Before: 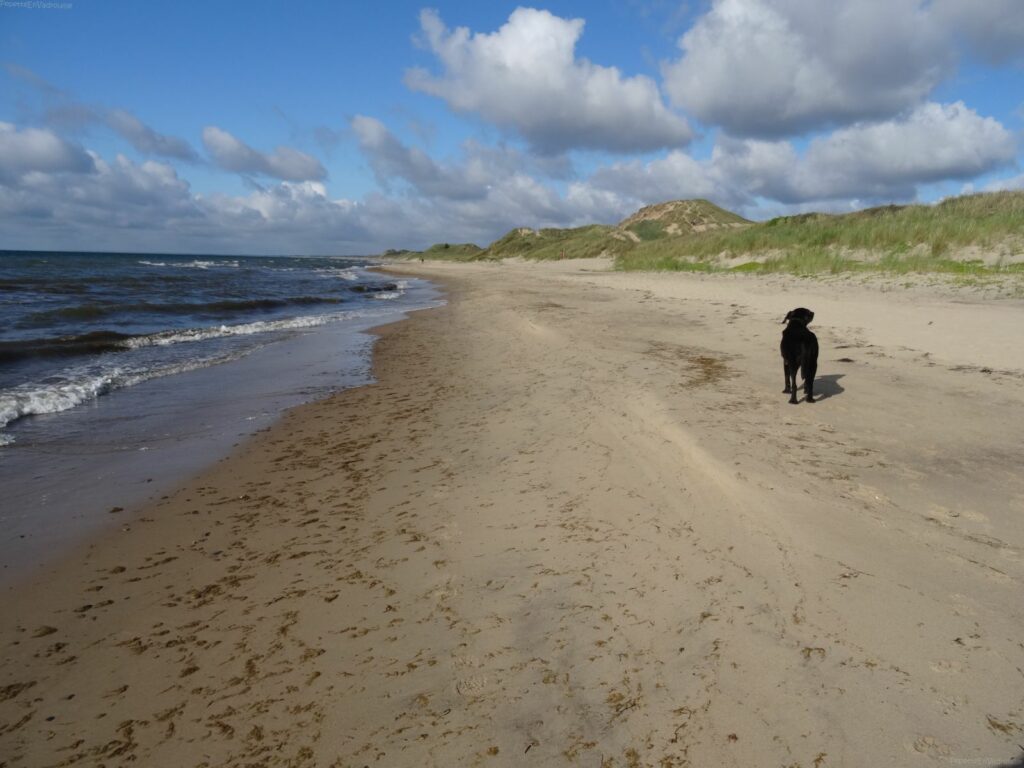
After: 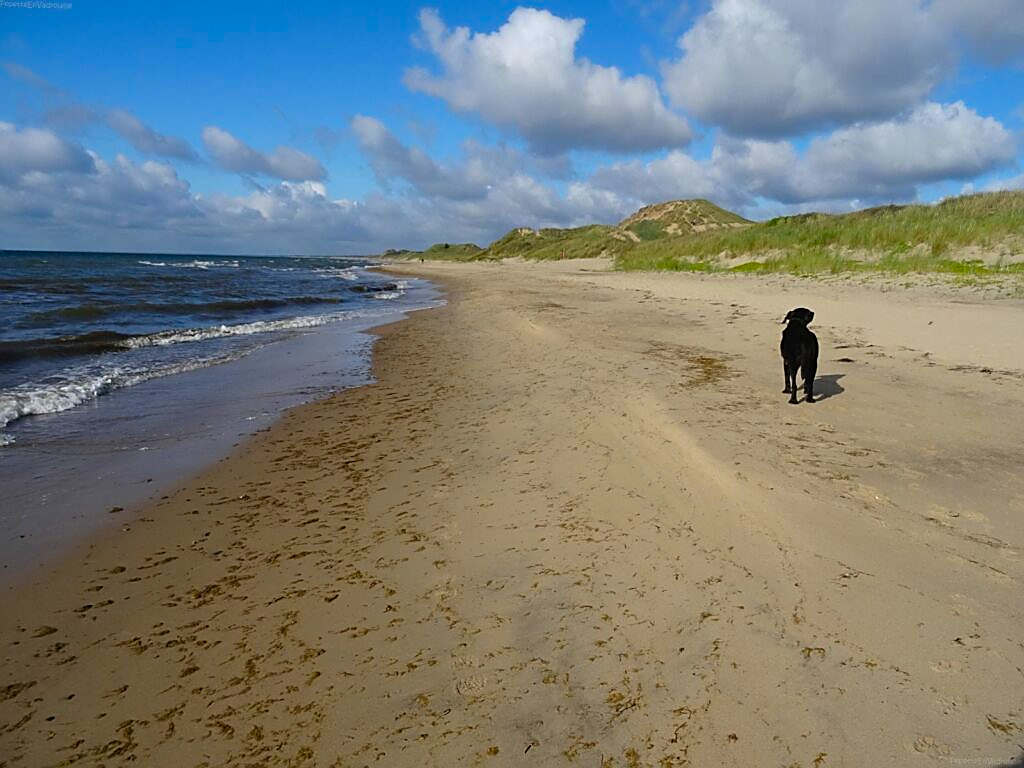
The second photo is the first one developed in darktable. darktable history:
sharpen: radius 1.4, amount 1.25, threshold 0.7
color balance rgb: perceptual saturation grading › global saturation 30%, global vibrance 20%
